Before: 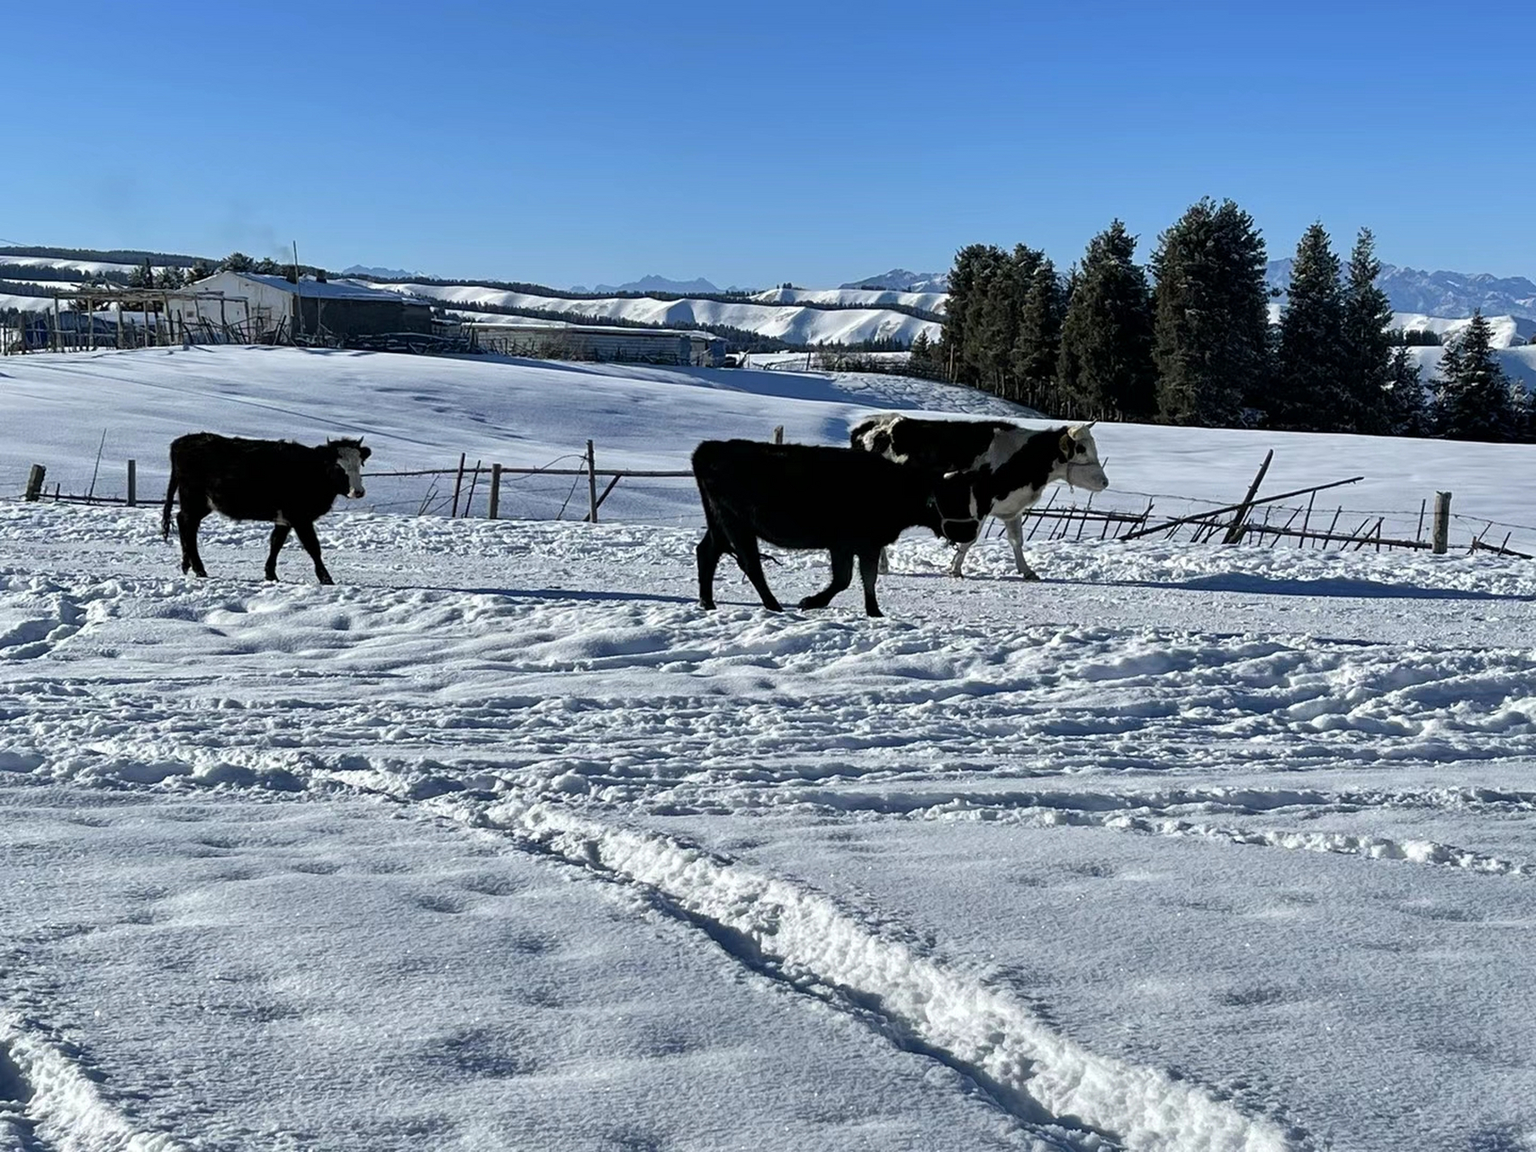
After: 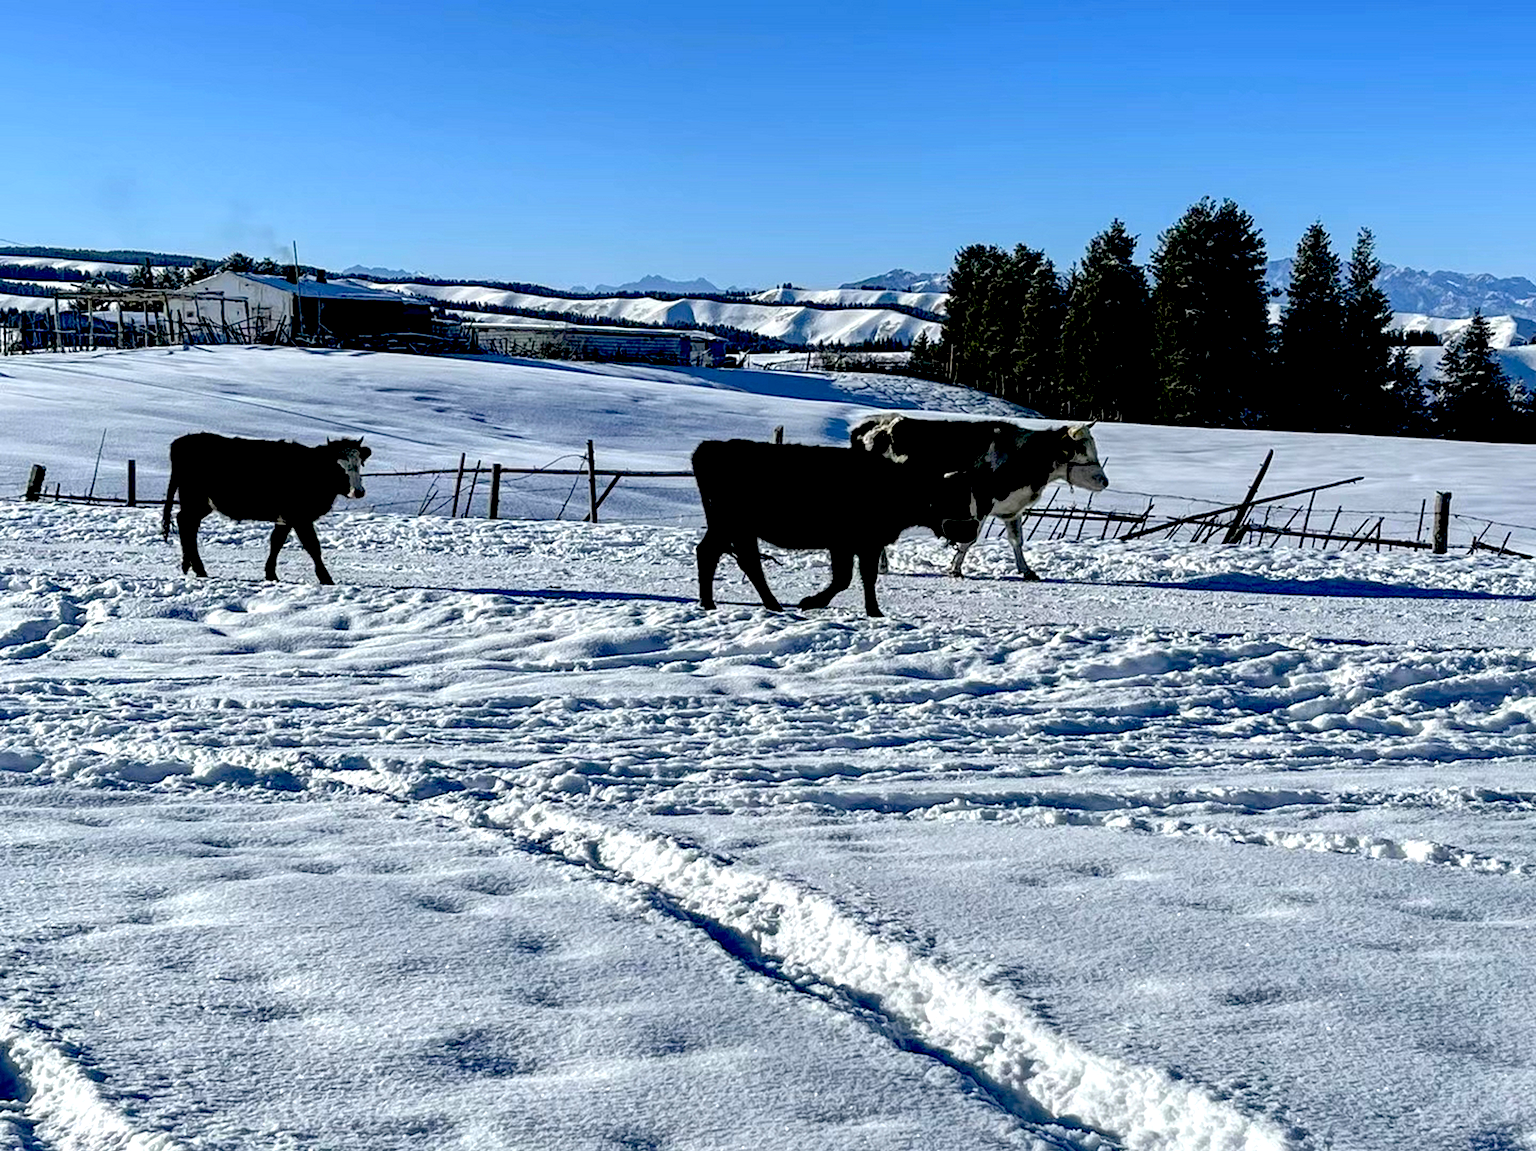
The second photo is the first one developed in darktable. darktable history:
local contrast: detail 110%
exposure: black level correction 0.04, exposure 0.5 EV, compensate highlight preservation false
